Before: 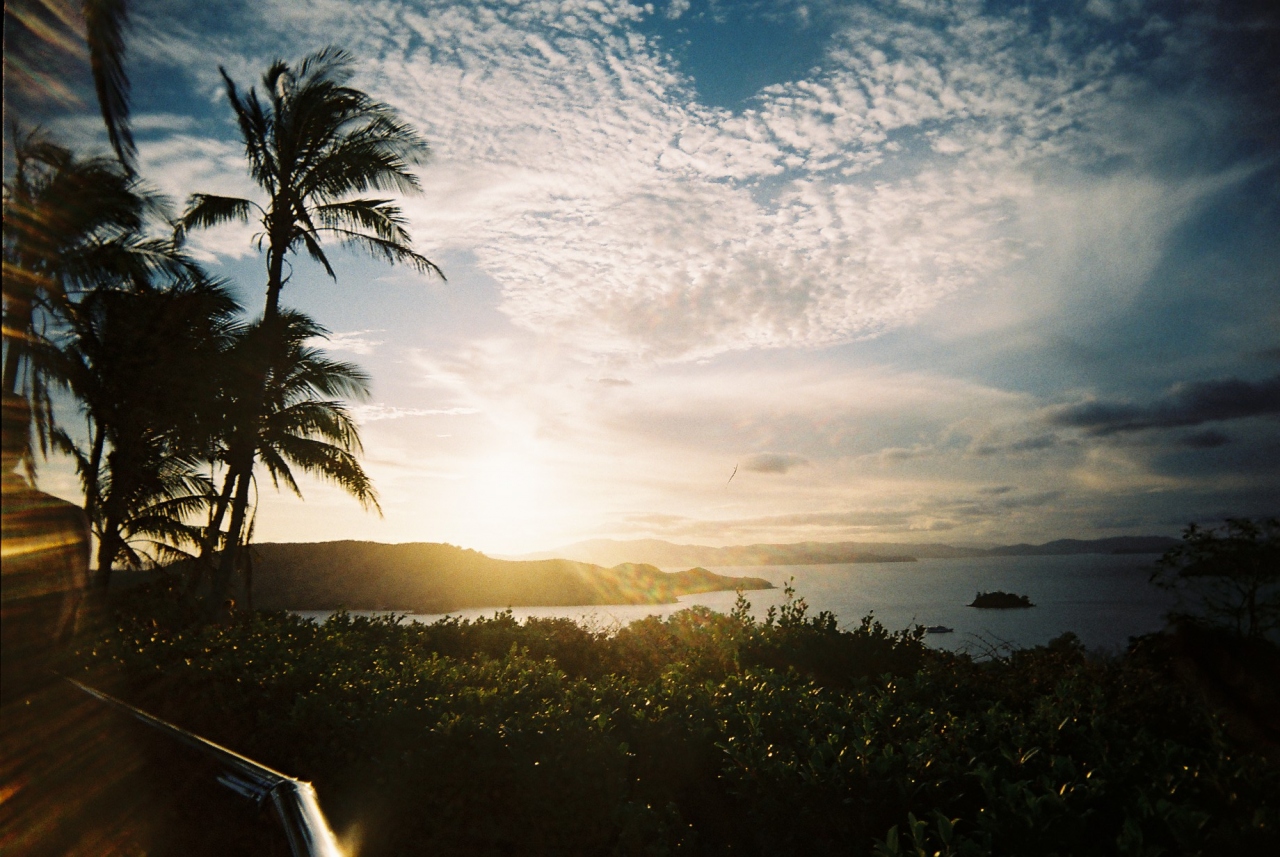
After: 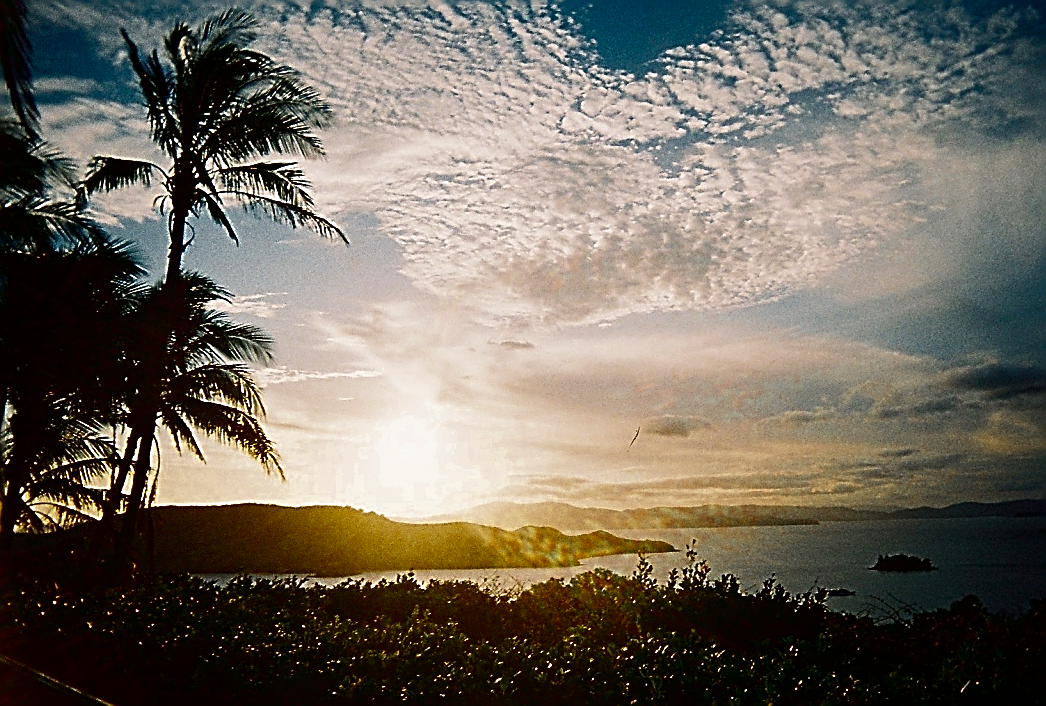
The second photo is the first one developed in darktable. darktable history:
contrast brightness saturation: contrast 0.098, brightness -0.271, saturation 0.144
crop and rotate: left 7.676%, top 4.386%, right 10.599%, bottom 13.205%
color zones: curves: ch0 [(0.11, 0.396) (0.195, 0.36) (0.25, 0.5) (0.303, 0.412) (0.357, 0.544) (0.75, 0.5) (0.967, 0.328)]; ch1 [(0, 0.468) (0.112, 0.512) (0.202, 0.6) (0.25, 0.5) (0.307, 0.352) (0.357, 0.544) (0.75, 0.5) (0.963, 0.524)]
sharpen: amount 1.996
